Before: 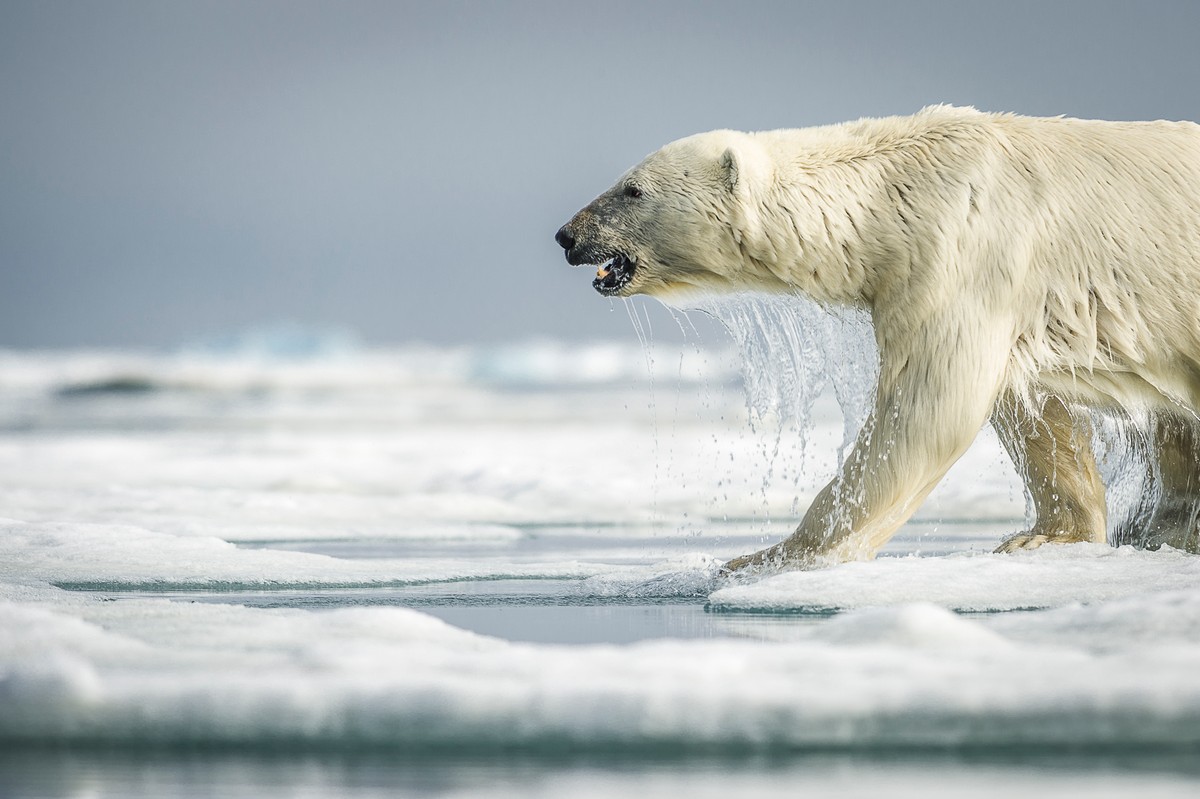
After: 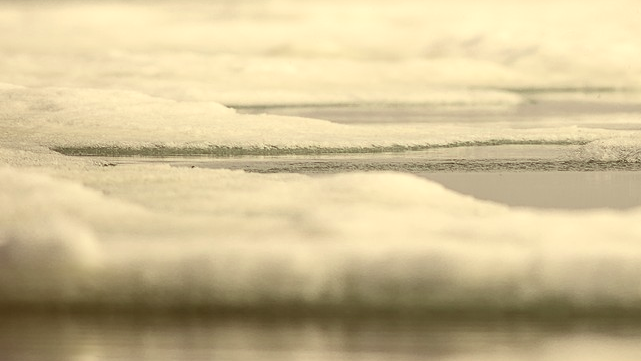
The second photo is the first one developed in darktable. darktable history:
crop and rotate: top 54.523%, right 46.525%, bottom 0.216%
color correction: highlights a* 1, highlights b* 24.8, shadows a* 15.57, shadows b* 24.62
